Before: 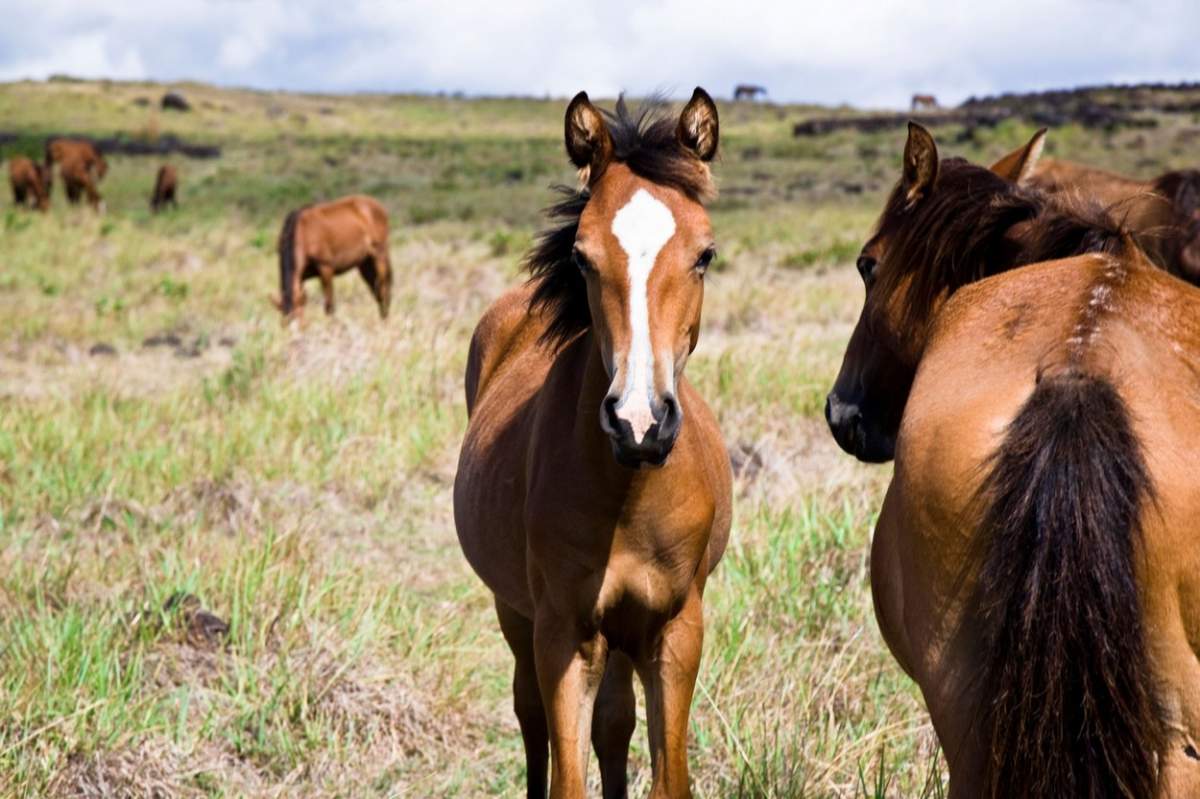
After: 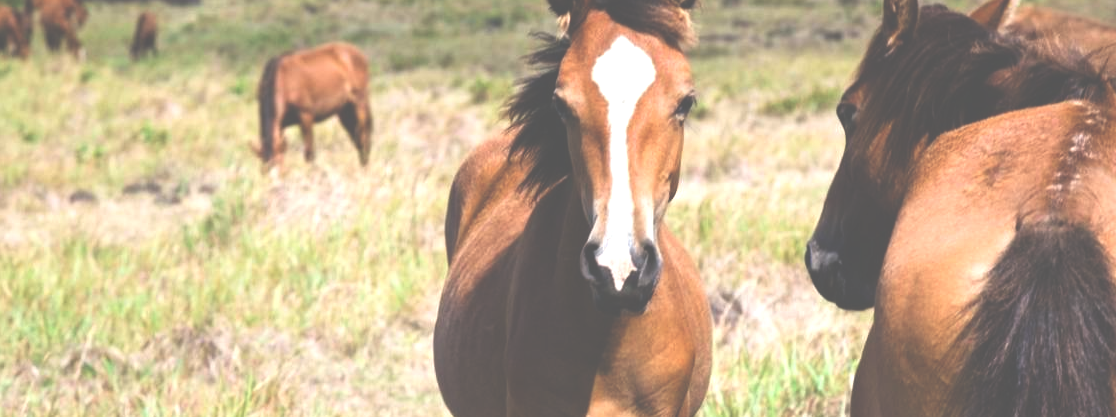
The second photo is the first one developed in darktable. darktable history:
exposure: black level correction -0.071, exposure 0.5 EV, compensate highlight preservation false
crop: left 1.744%, top 19.225%, right 5.069%, bottom 28.357%
white balance: red 1.009, blue 0.985
